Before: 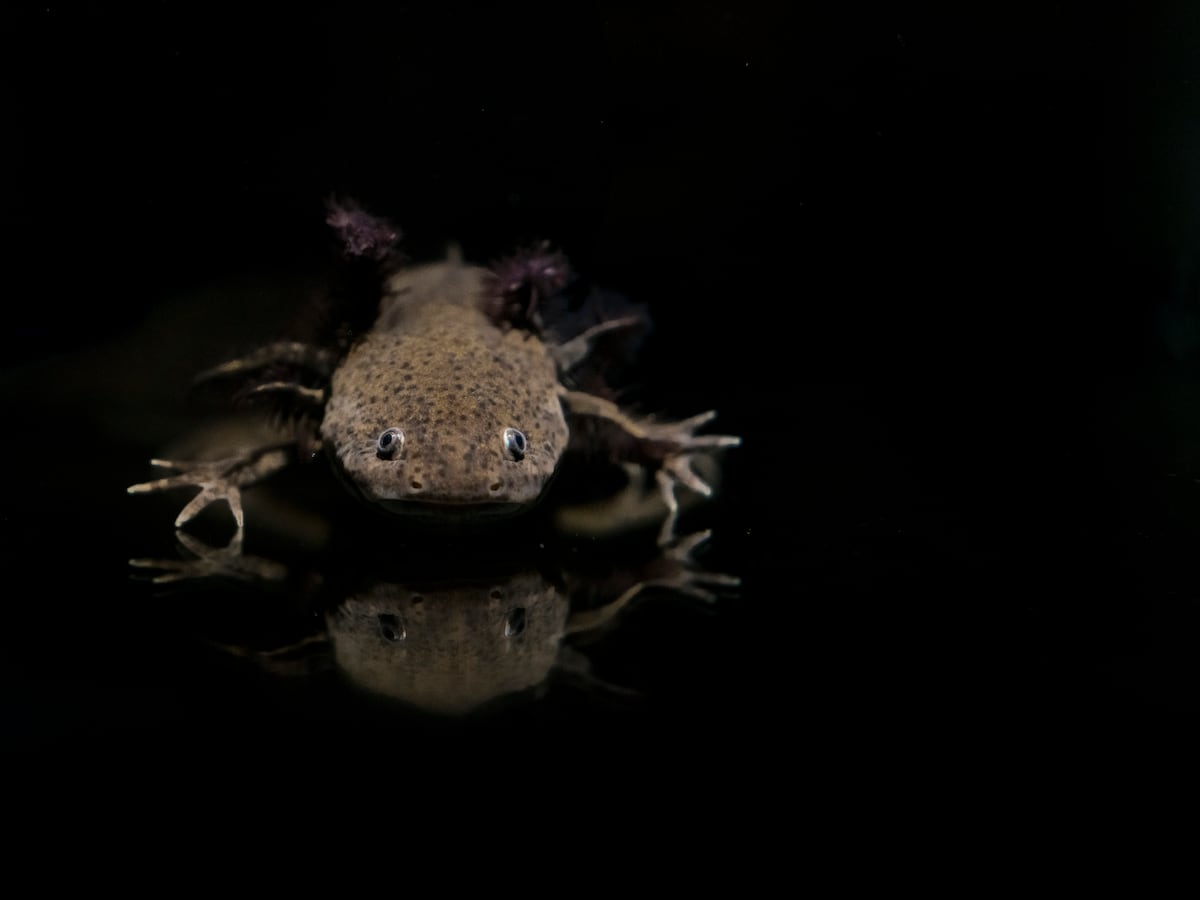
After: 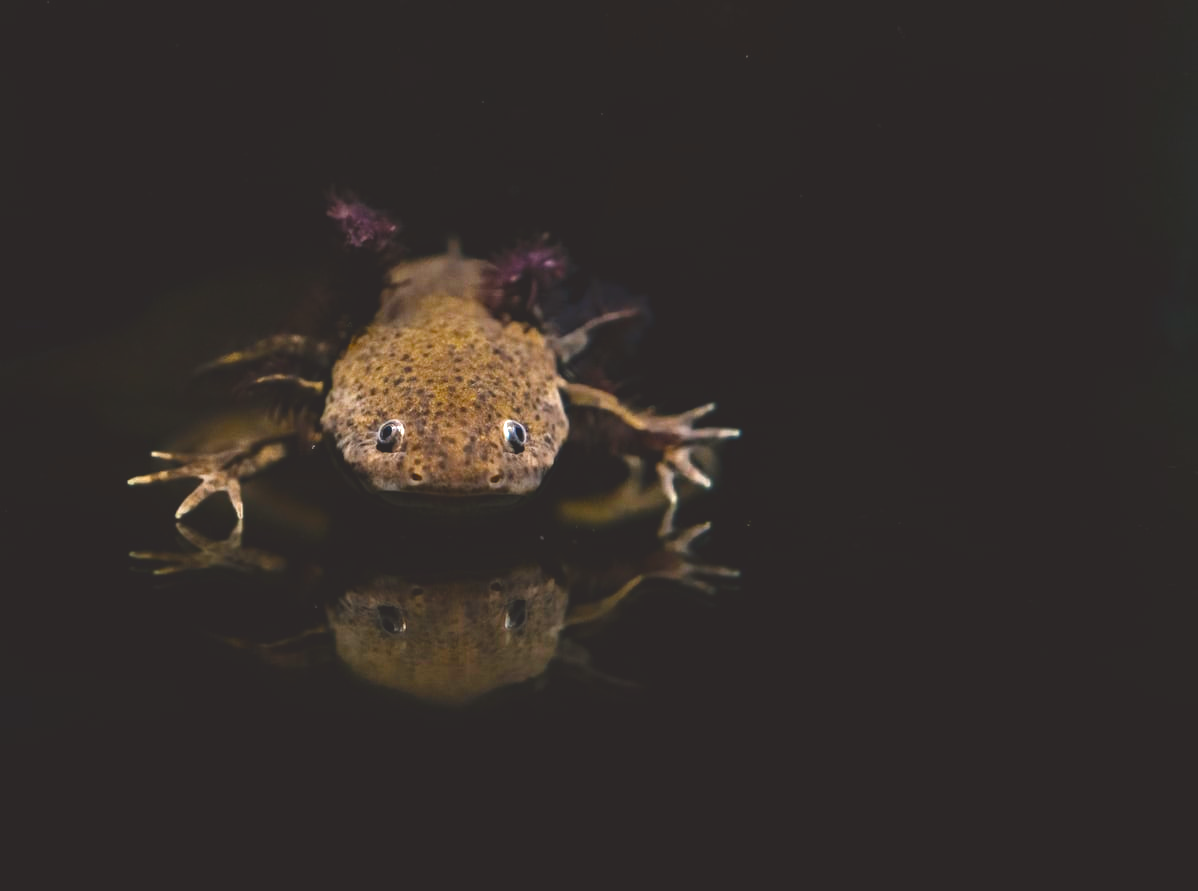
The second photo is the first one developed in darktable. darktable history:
color balance rgb: power › chroma 0.298%, power › hue 23.9°, global offset › luminance 1.466%, linear chroma grading › global chroma 15.288%, perceptual saturation grading › global saturation 20%, perceptual saturation grading › highlights -24.932%, perceptual saturation grading › shadows 49.578%, perceptual brilliance grading › global brilliance 30.329%
crop: top 0.981%, right 0.102%
haze removal: adaptive false
